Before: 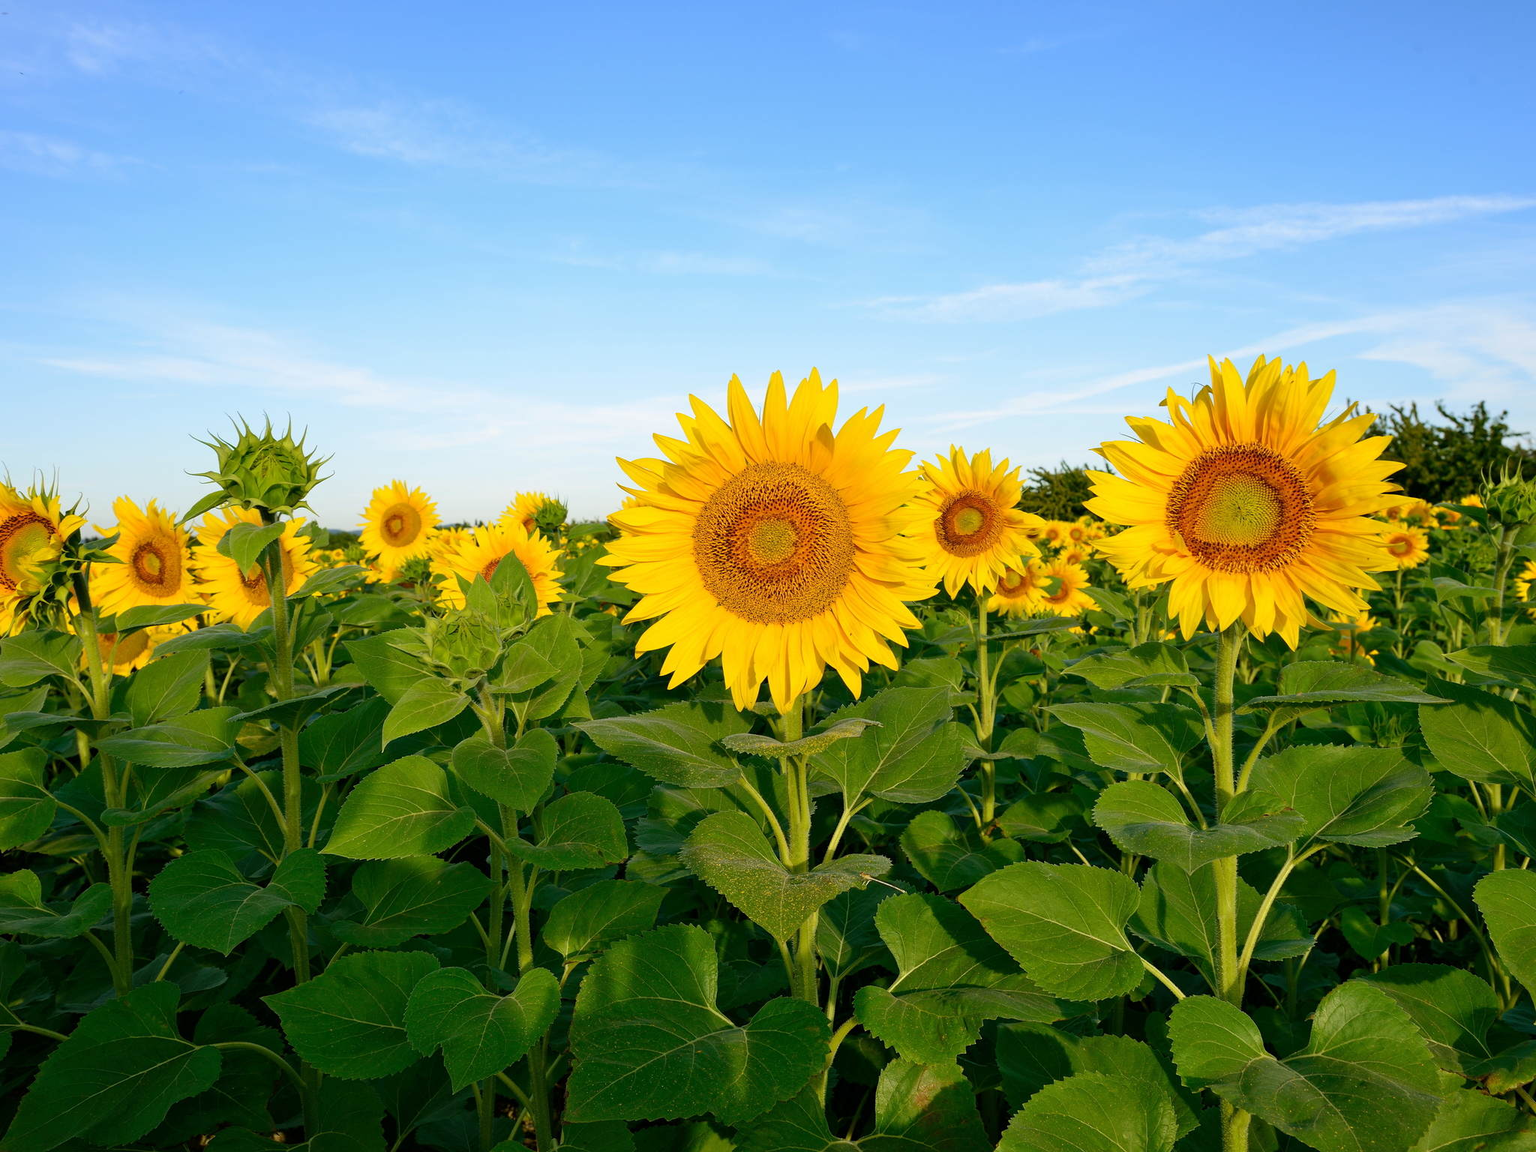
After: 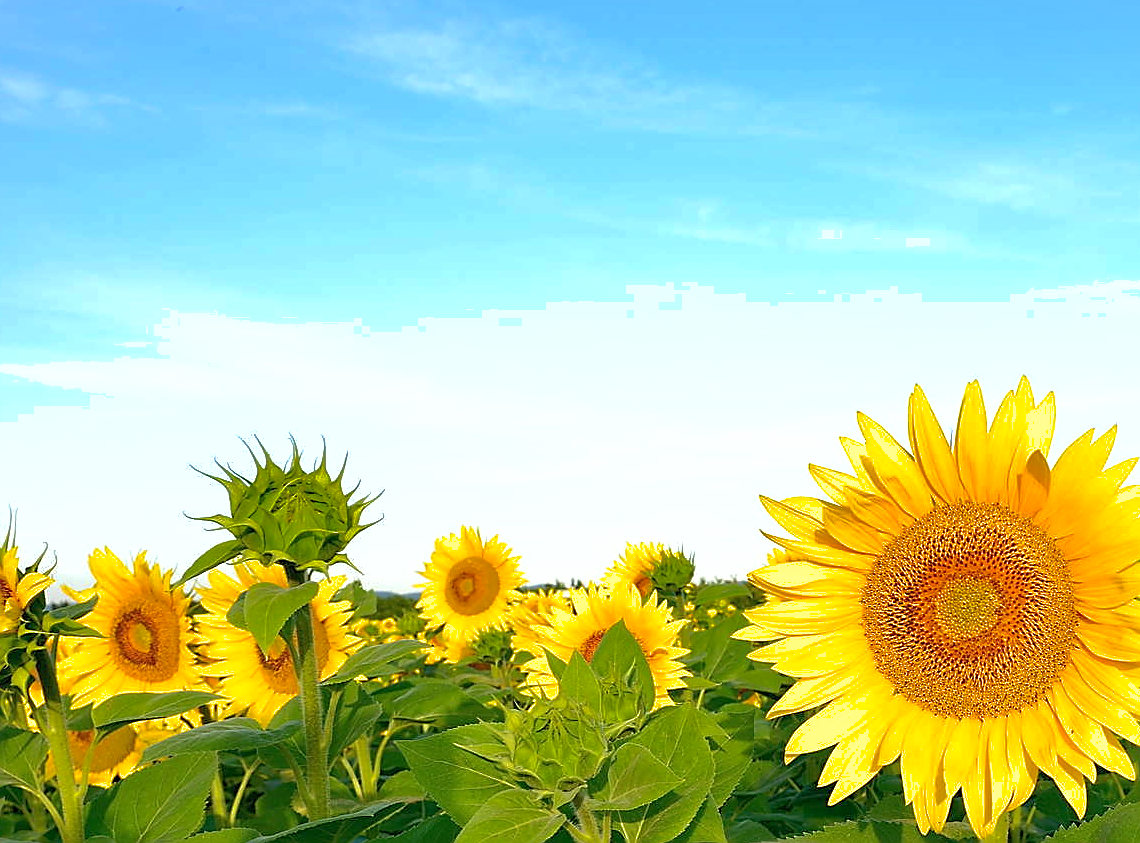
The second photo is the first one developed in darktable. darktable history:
sharpen: radius 1.397, amount 1.251, threshold 0.721
crop and rotate: left 3.031%, top 7.439%, right 41.305%, bottom 37.622%
shadows and highlights: on, module defaults
exposure: exposure 0.516 EV, compensate highlight preservation false
